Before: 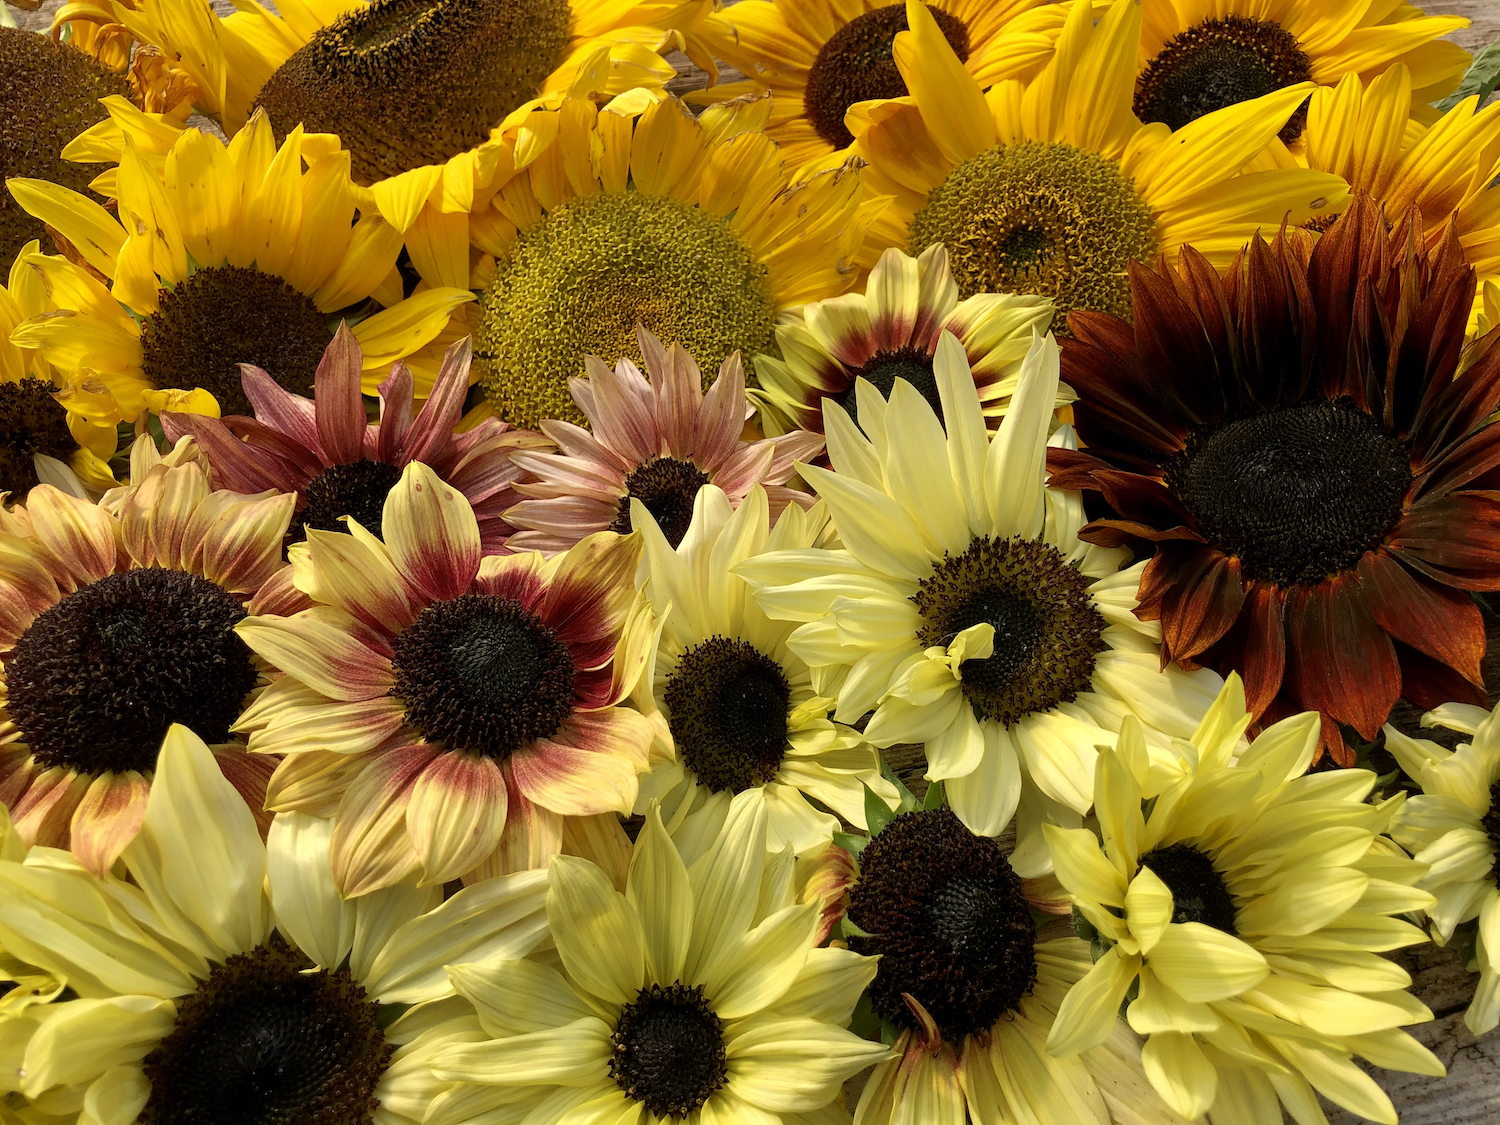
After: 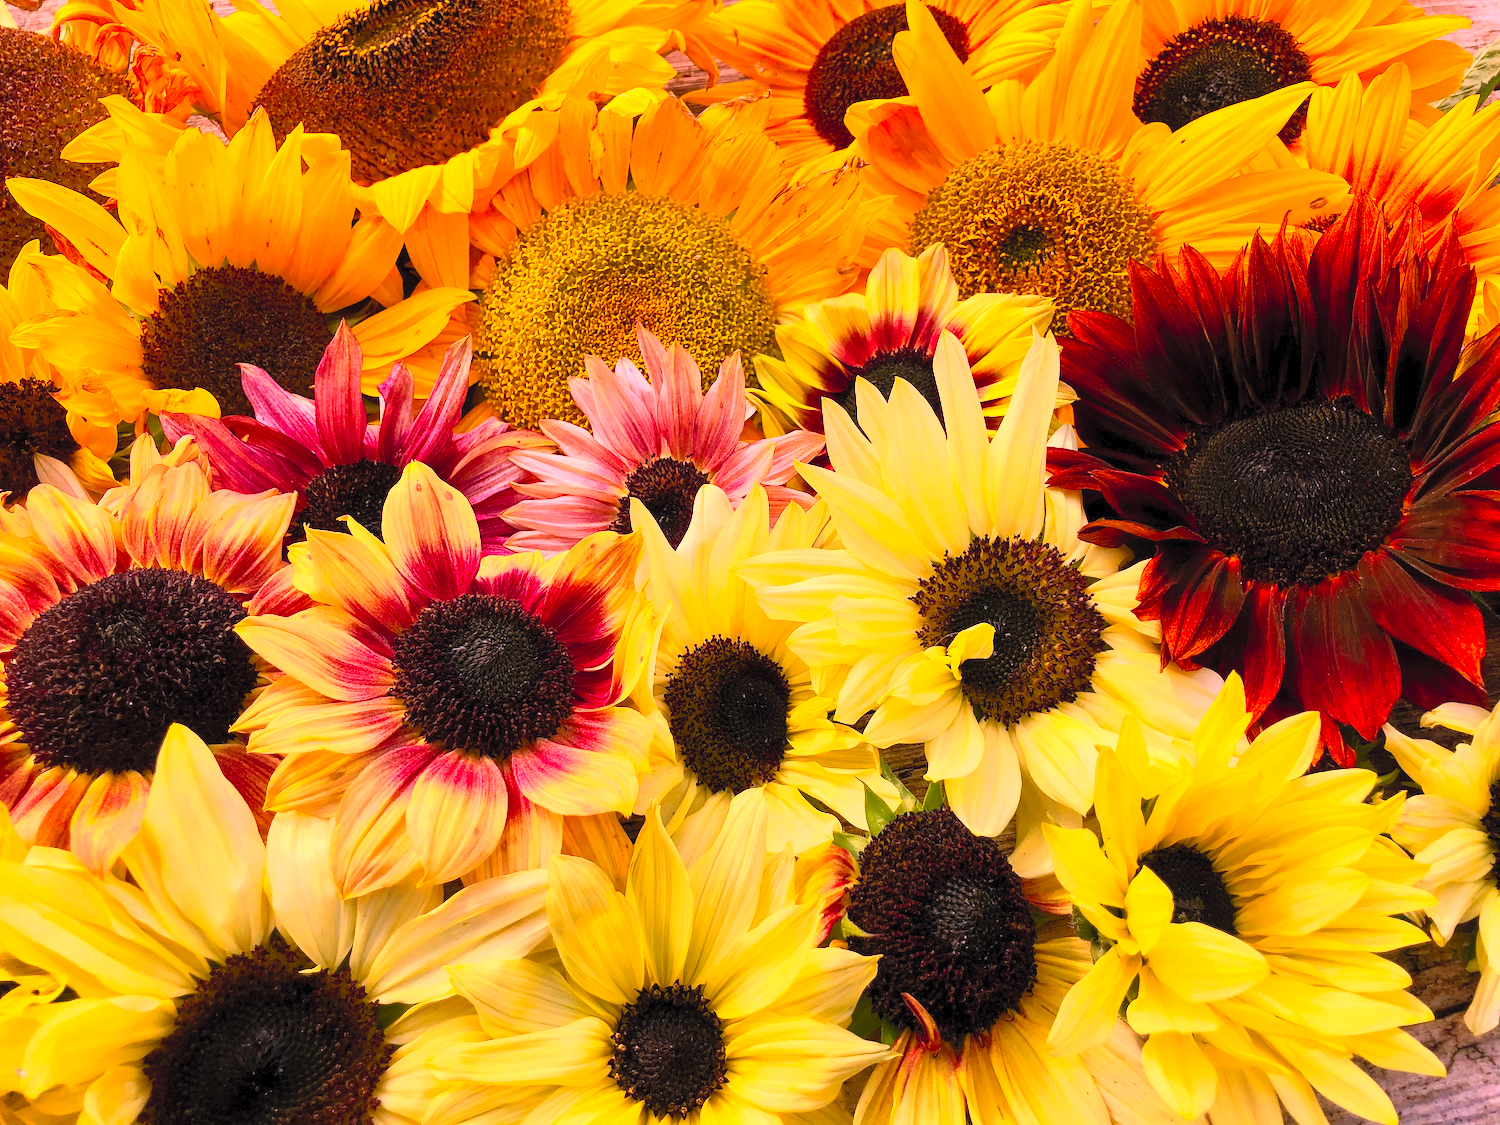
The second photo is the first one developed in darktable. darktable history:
color correction: highlights a* 18.82, highlights b* -11.75, saturation 1.65
contrast brightness saturation: contrast 0.385, brightness 0.538
